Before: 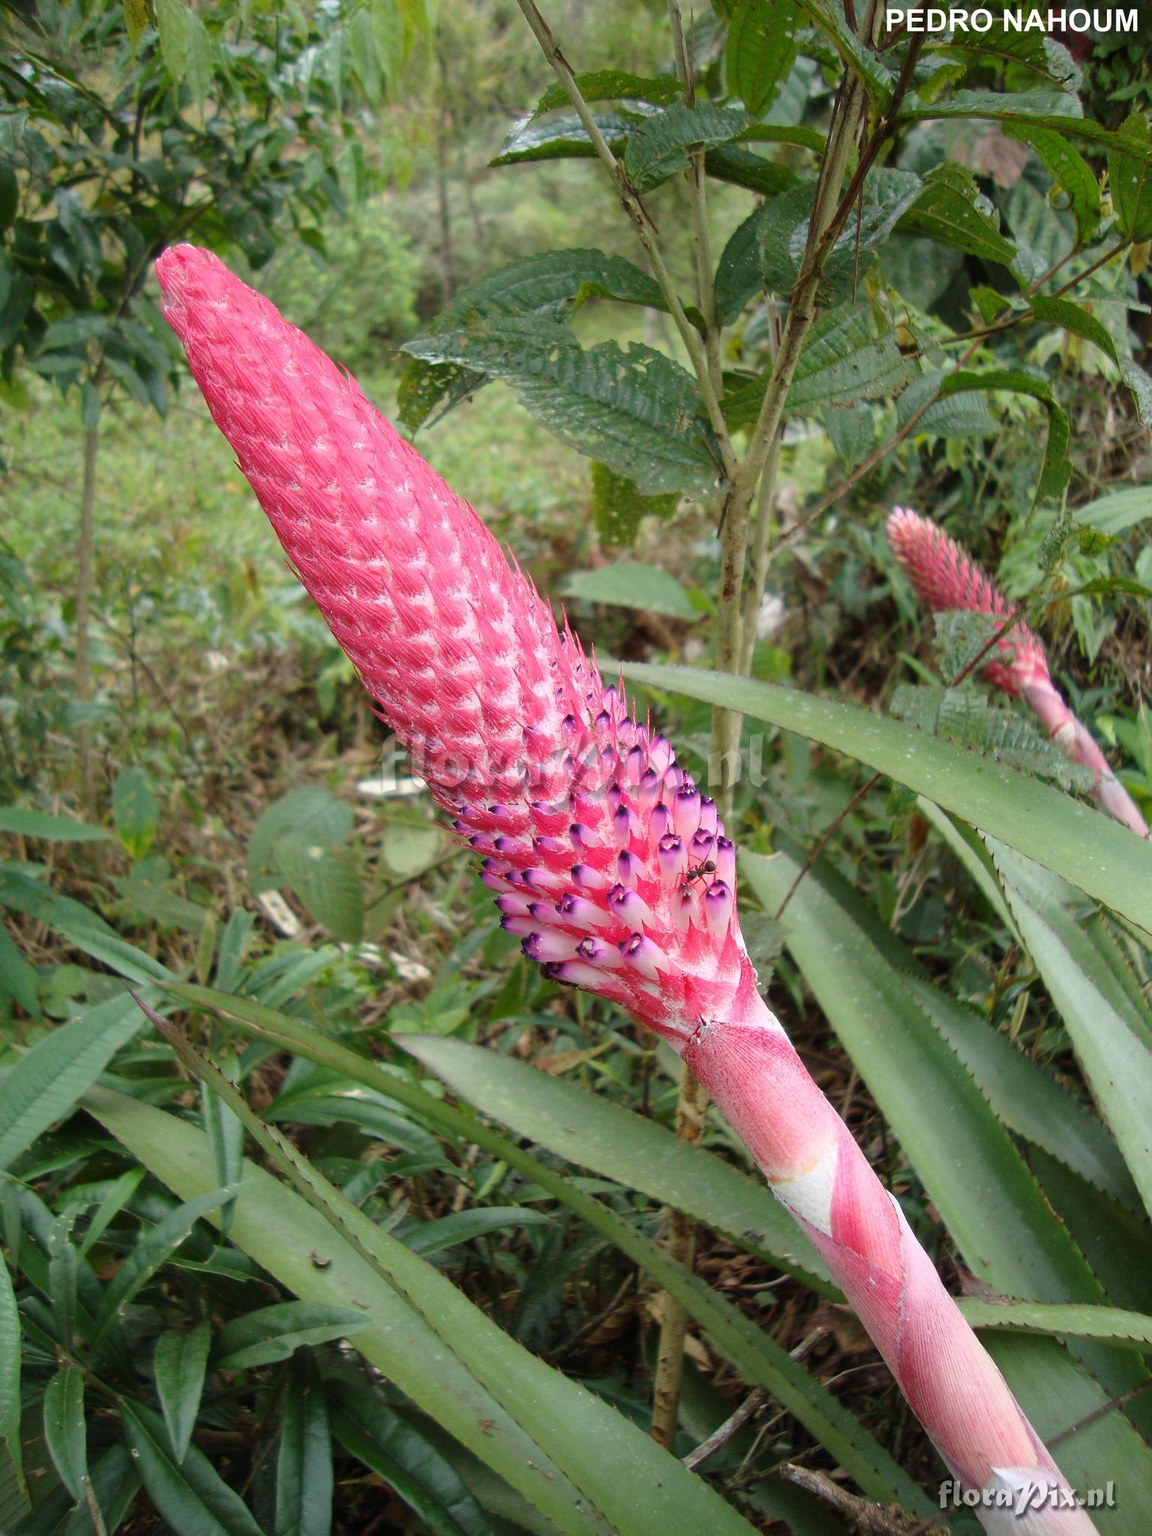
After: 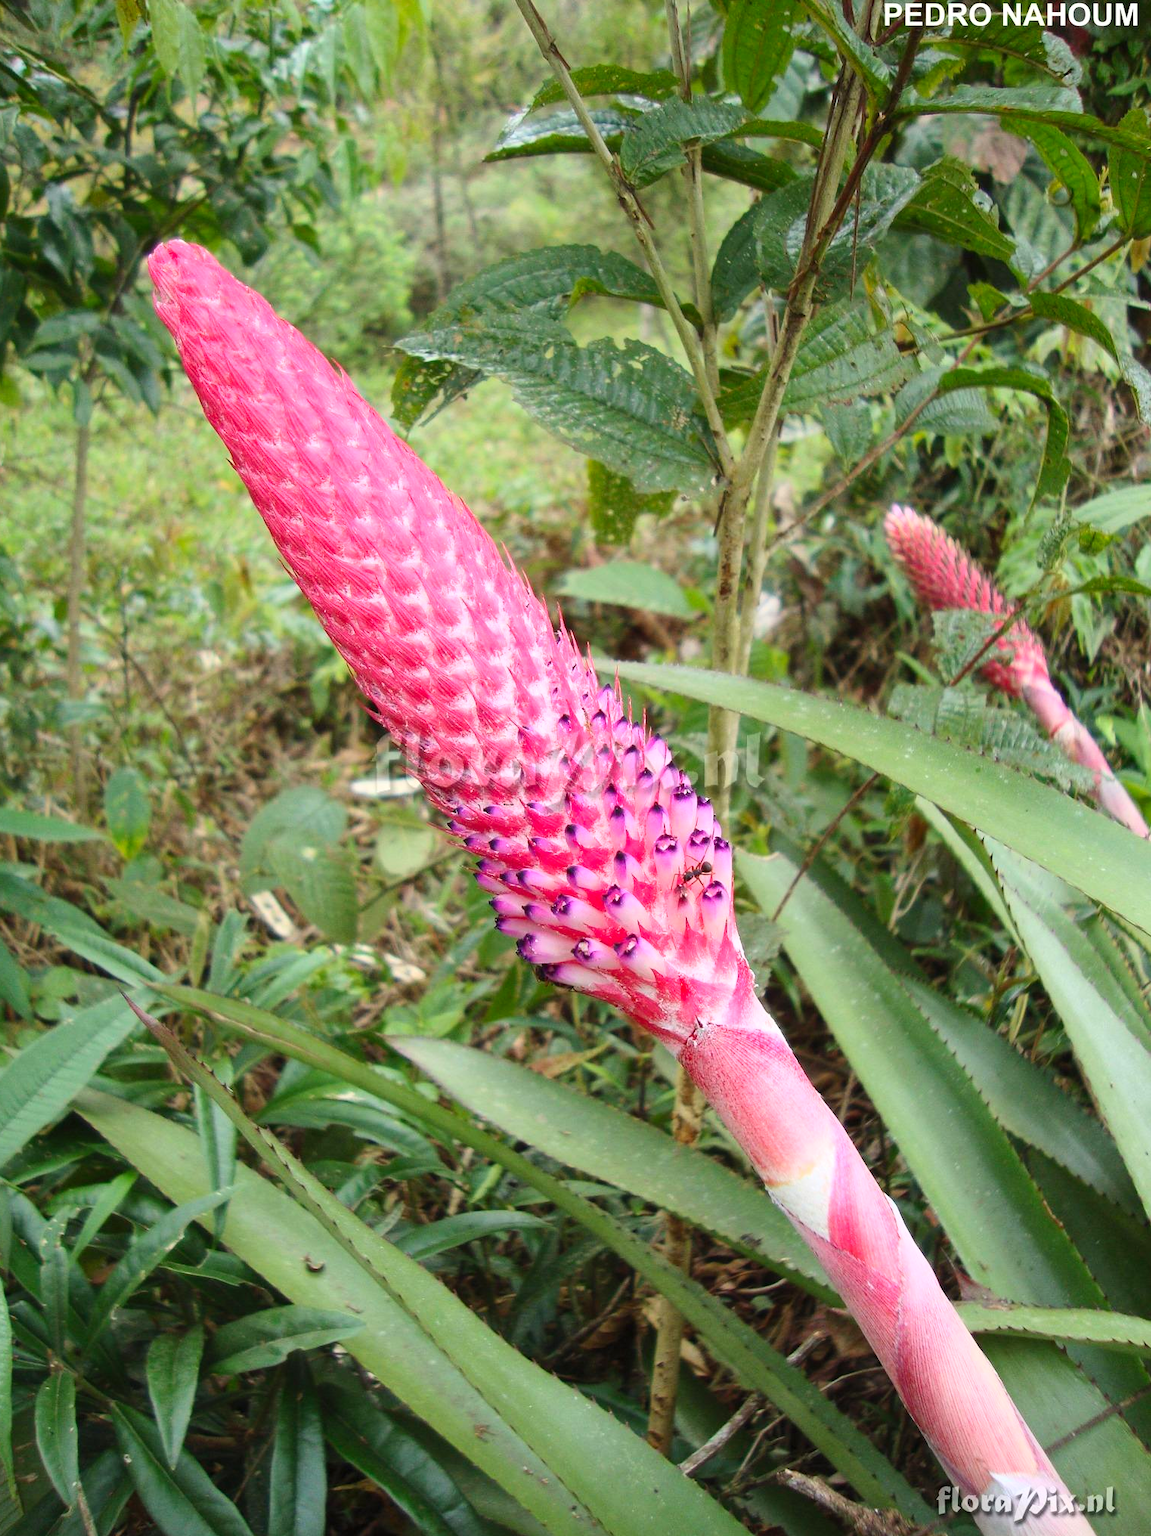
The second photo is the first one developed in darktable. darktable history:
crop and rotate: left 0.842%, top 0.404%, bottom 0.343%
contrast brightness saturation: contrast 0.195, brightness 0.155, saturation 0.23
